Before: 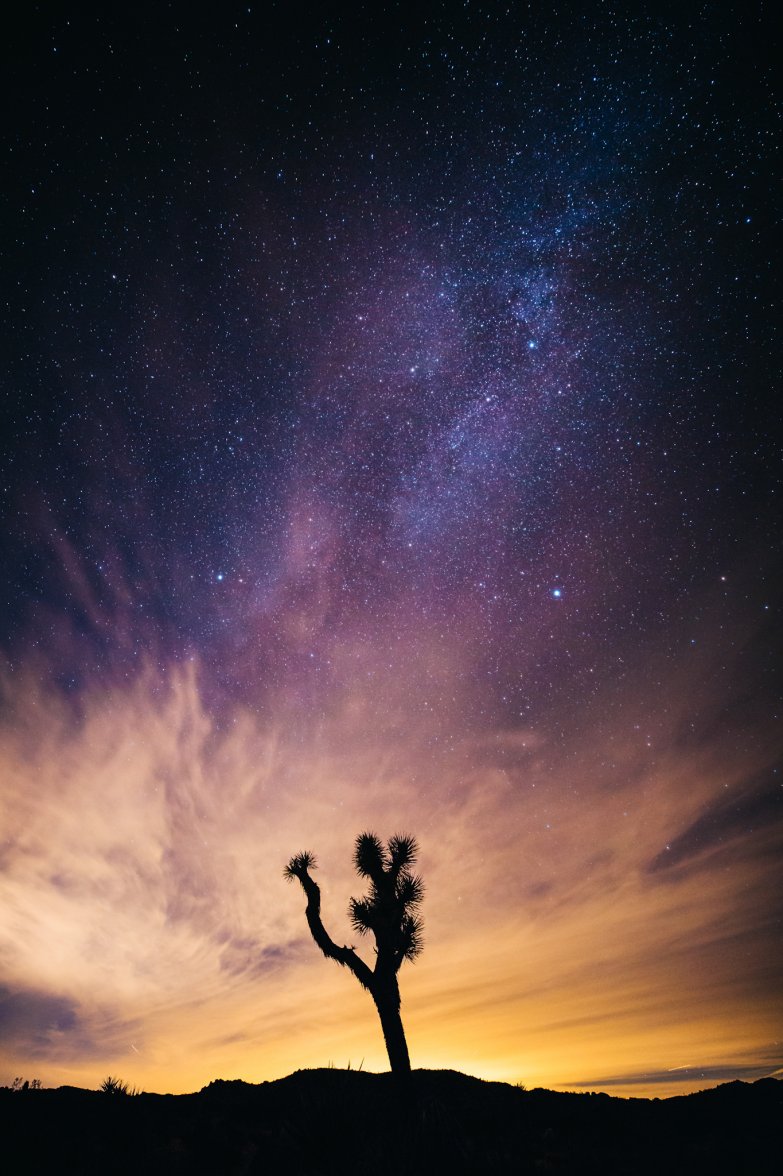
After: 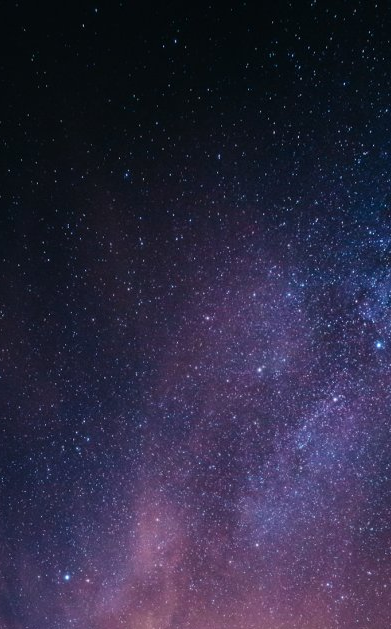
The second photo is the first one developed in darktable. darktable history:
crop: left 19.556%, right 30.401%, bottom 46.458%
contrast equalizer: y [[0.518, 0.517, 0.501, 0.5, 0.5, 0.5], [0.5 ×6], [0.5 ×6], [0 ×6], [0 ×6]]
